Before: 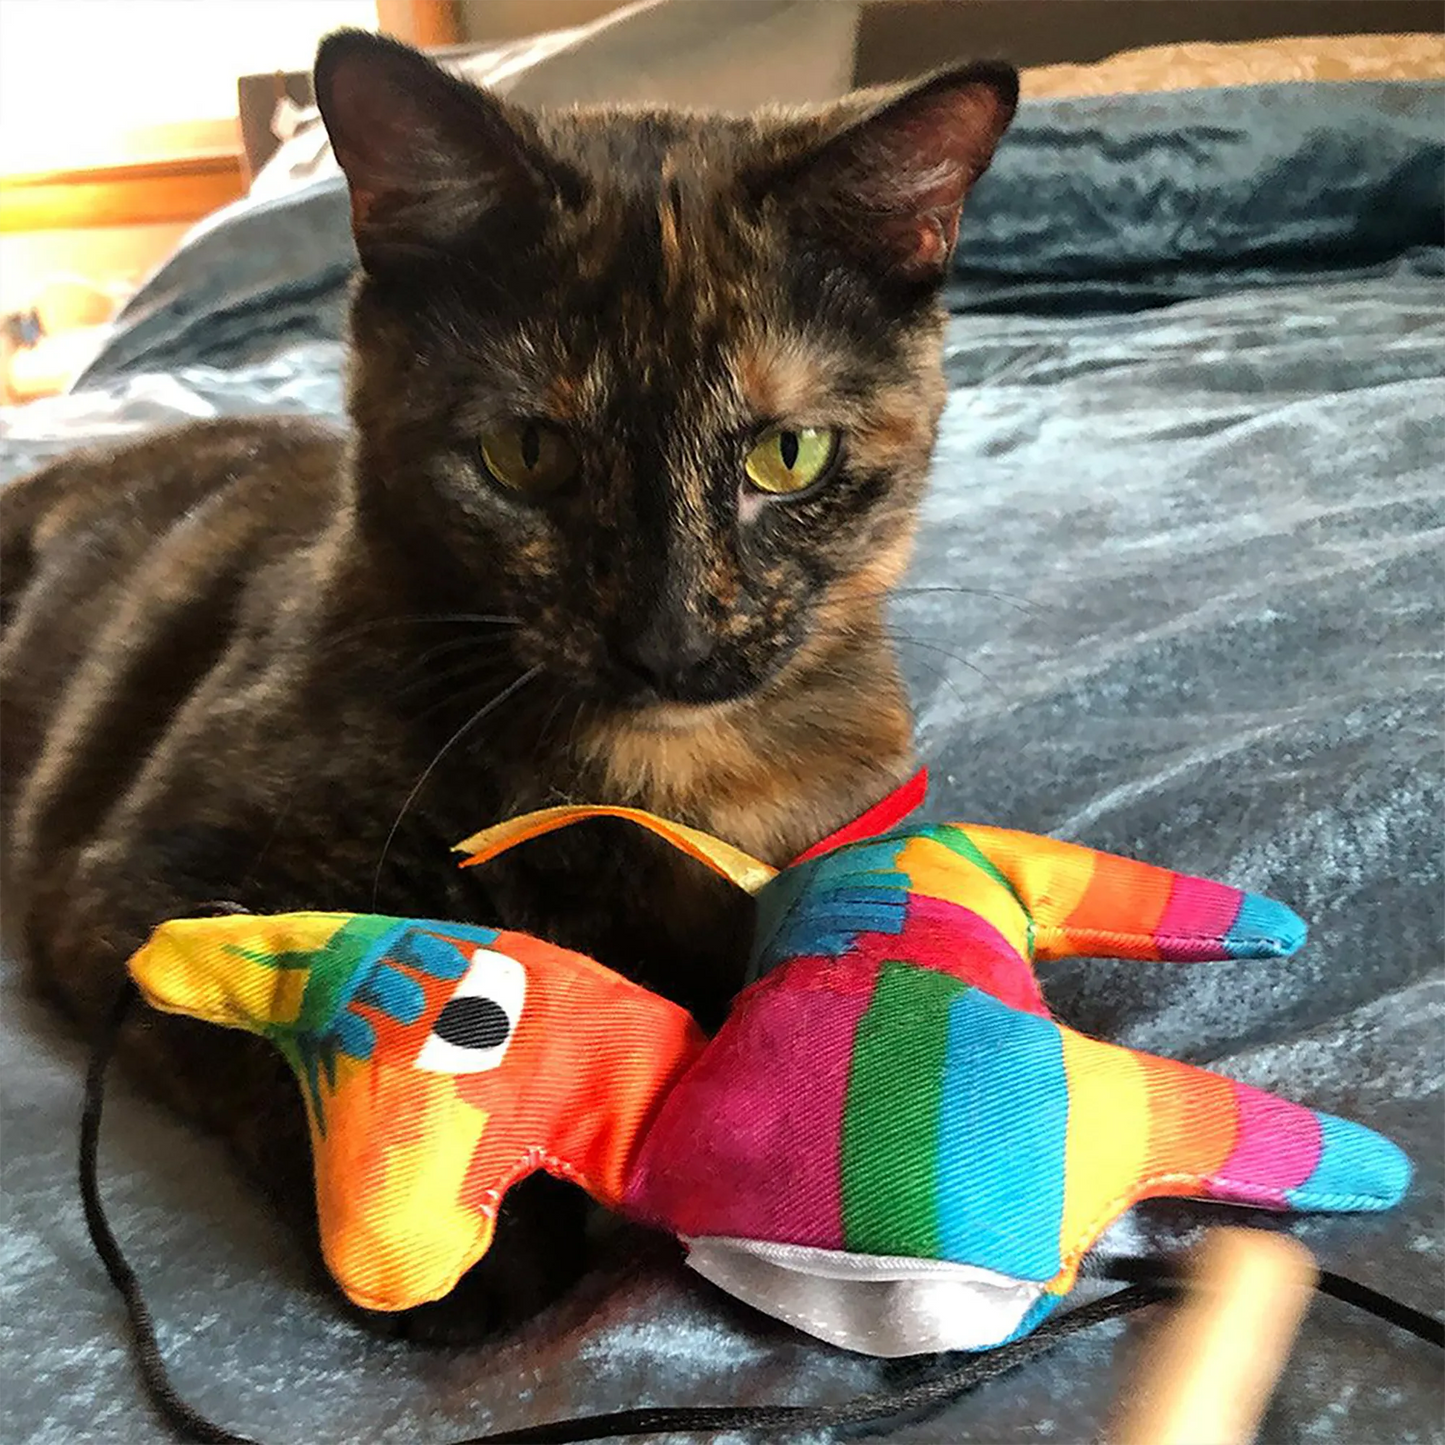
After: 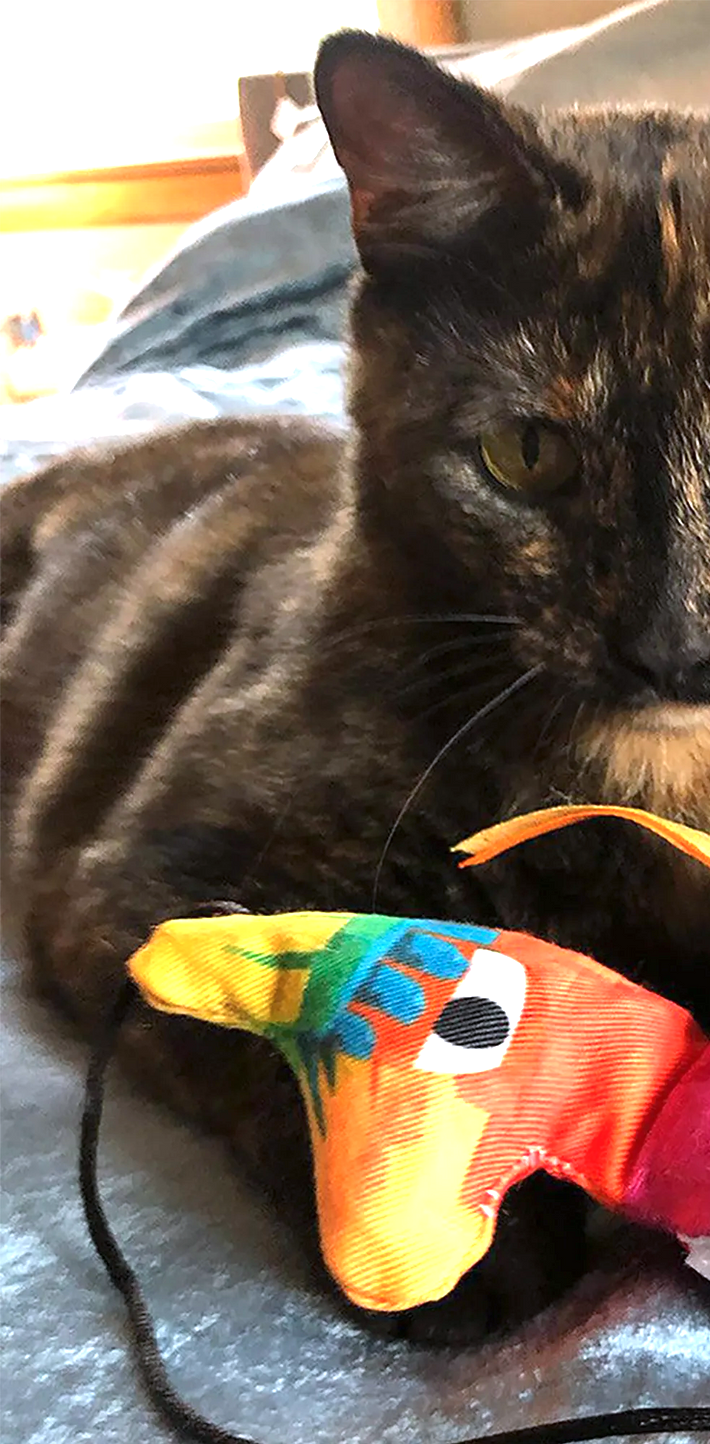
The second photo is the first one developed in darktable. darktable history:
crop and rotate: left 0%, top 0%, right 50.845%
color calibration: illuminant as shot in camera, x 0.358, y 0.373, temperature 4628.91 K
exposure: exposure 0.766 EV, compensate highlight preservation false
